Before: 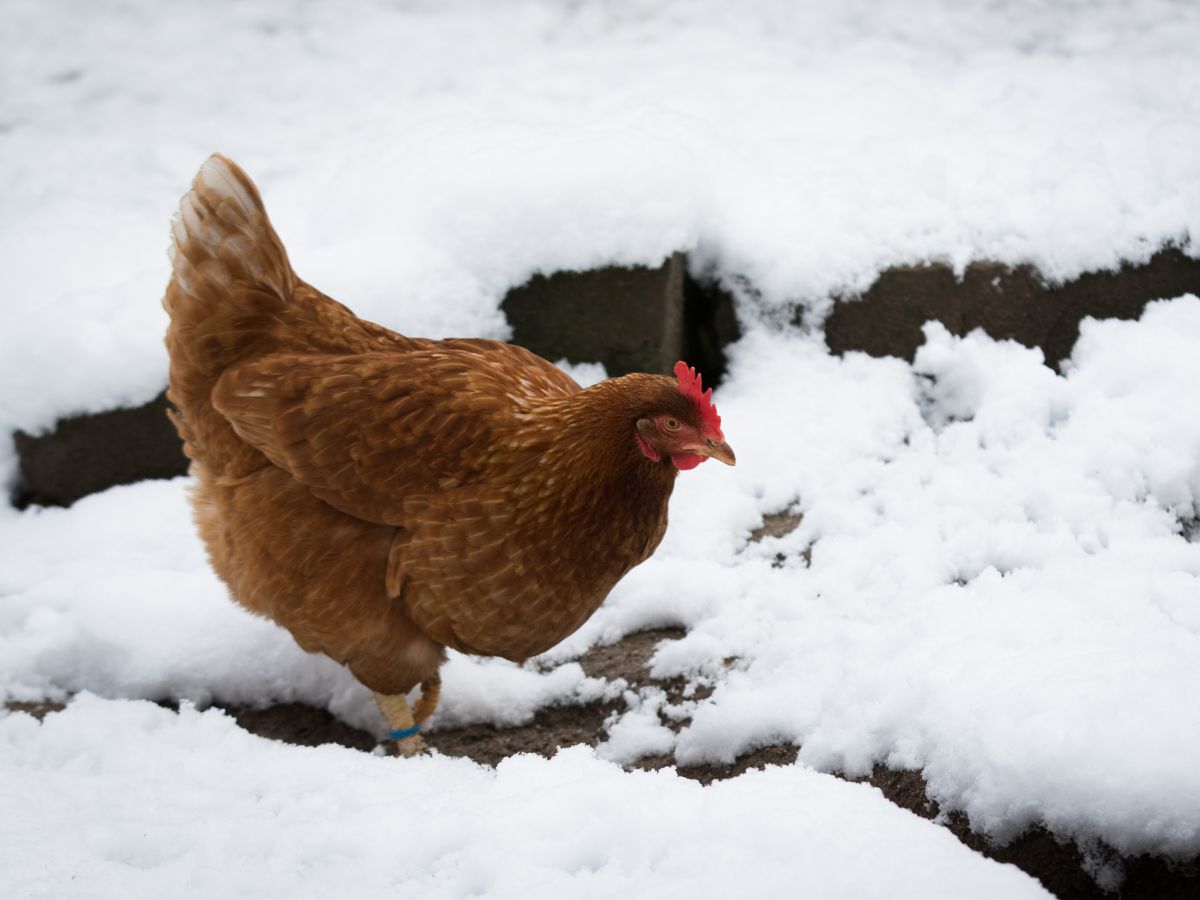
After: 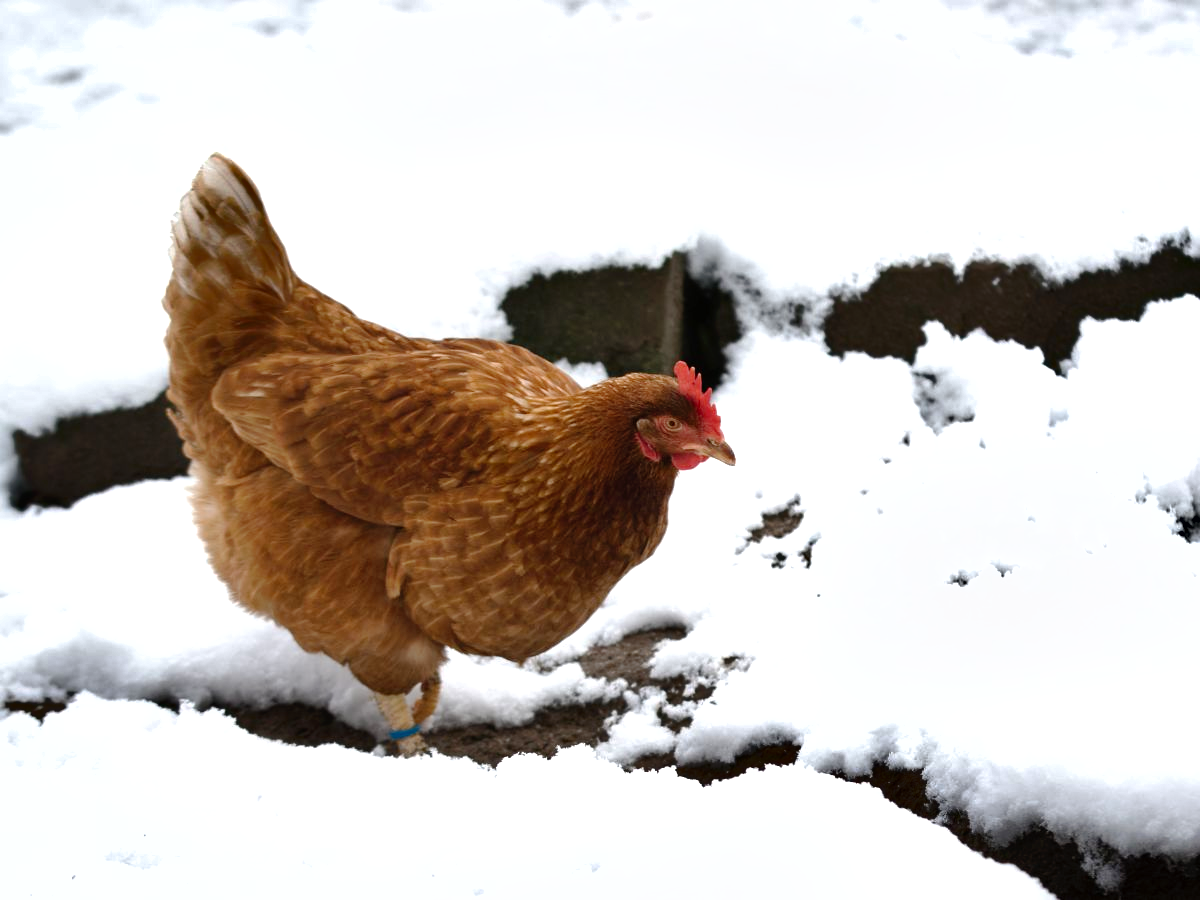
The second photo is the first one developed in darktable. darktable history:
tone curve: curves: ch0 [(0, 0) (0.003, 0.006) (0.011, 0.014) (0.025, 0.024) (0.044, 0.035) (0.069, 0.046) (0.1, 0.074) (0.136, 0.115) (0.177, 0.161) (0.224, 0.226) (0.277, 0.293) (0.335, 0.364) (0.399, 0.441) (0.468, 0.52) (0.543, 0.58) (0.623, 0.657) (0.709, 0.72) (0.801, 0.794) (0.898, 0.883) (1, 1)], preserve colors none
exposure: exposure 0.551 EV, compensate highlight preservation false
contrast brightness saturation: saturation -0.049
shadows and highlights: low approximation 0.01, soften with gaussian
